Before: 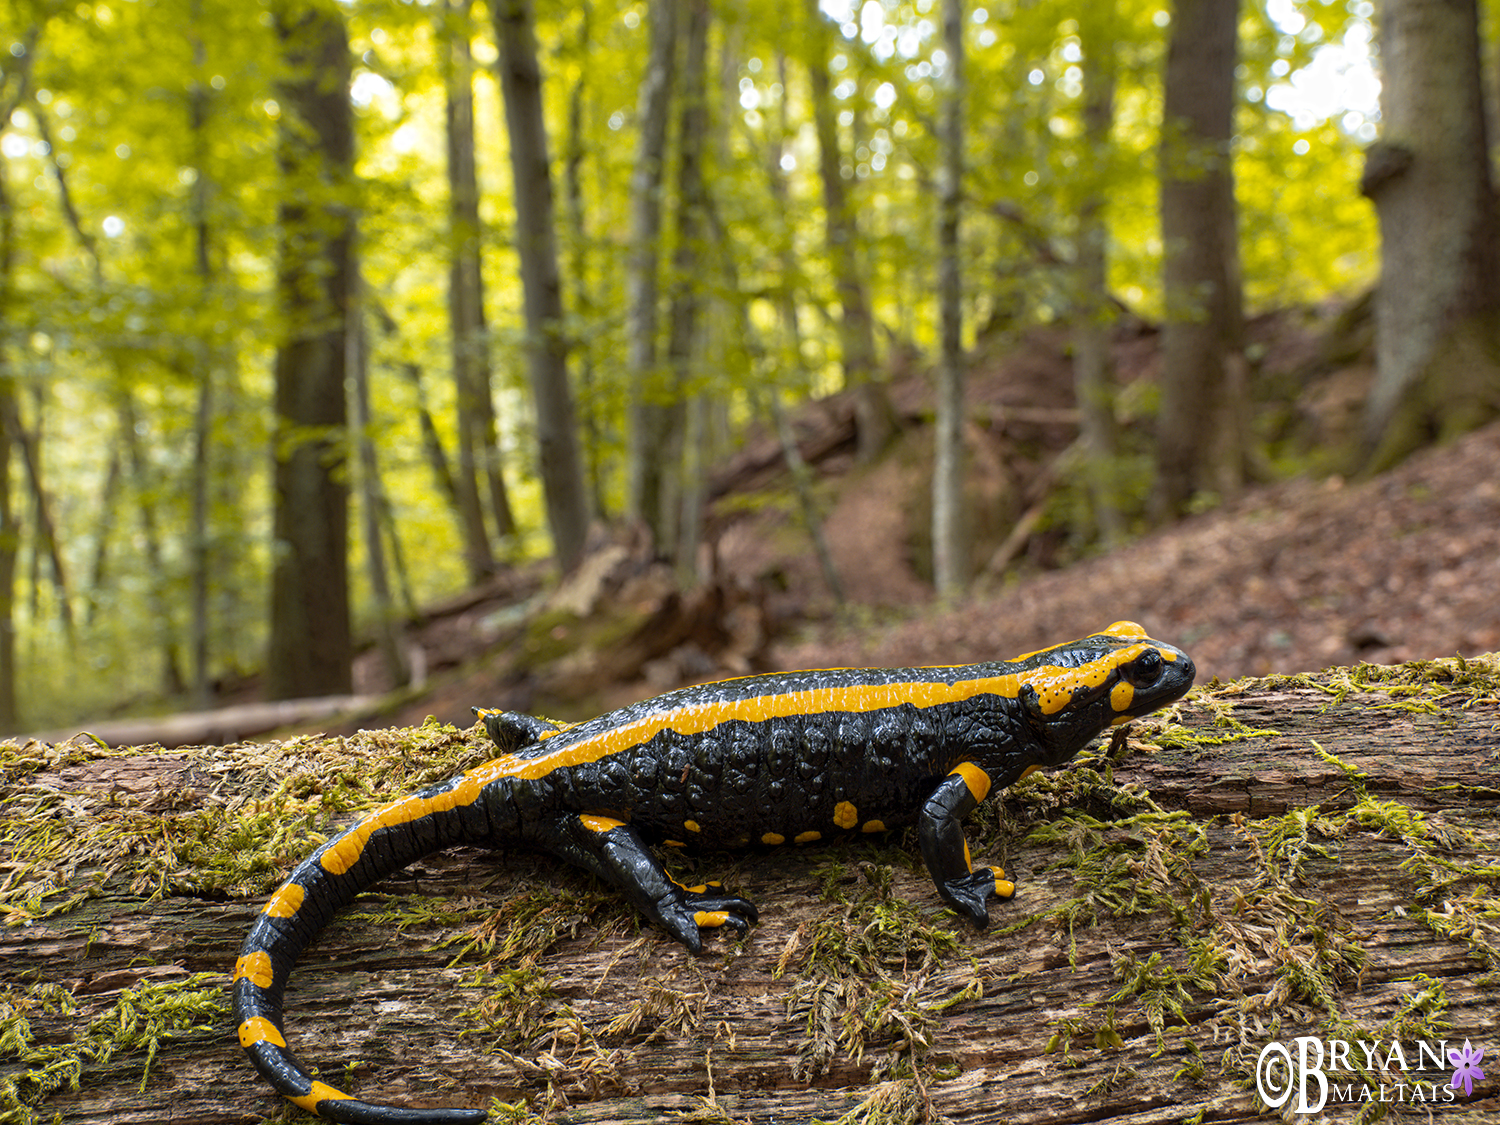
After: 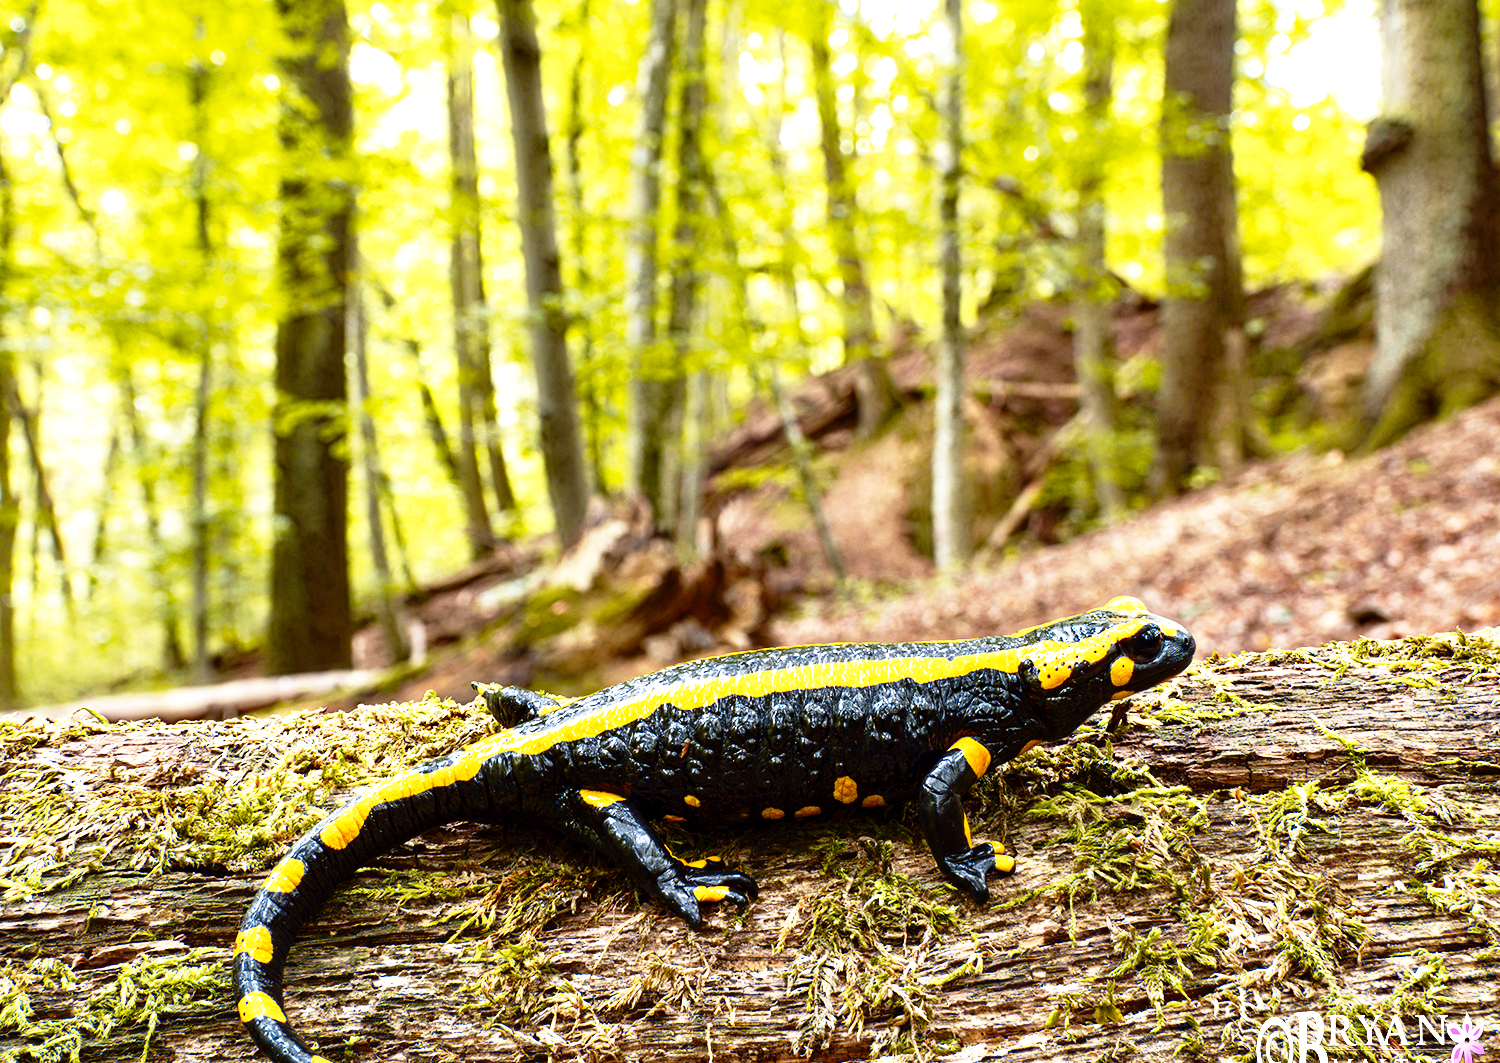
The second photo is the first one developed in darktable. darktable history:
base curve: curves: ch0 [(0, 0) (0.026, 0.03) (0.109, 0.232) (0.351, 0.748) (0.669, 0.968) (1, 1)], preserve colors none
velvia: strength 15.19%
crop and rotate: top 2.236%, bottom 3.265%
contrast brightness saturation: brightness -0.207, saturation 0.078
exposure: exposure 0.73 EV, compensate highlight preservation false
